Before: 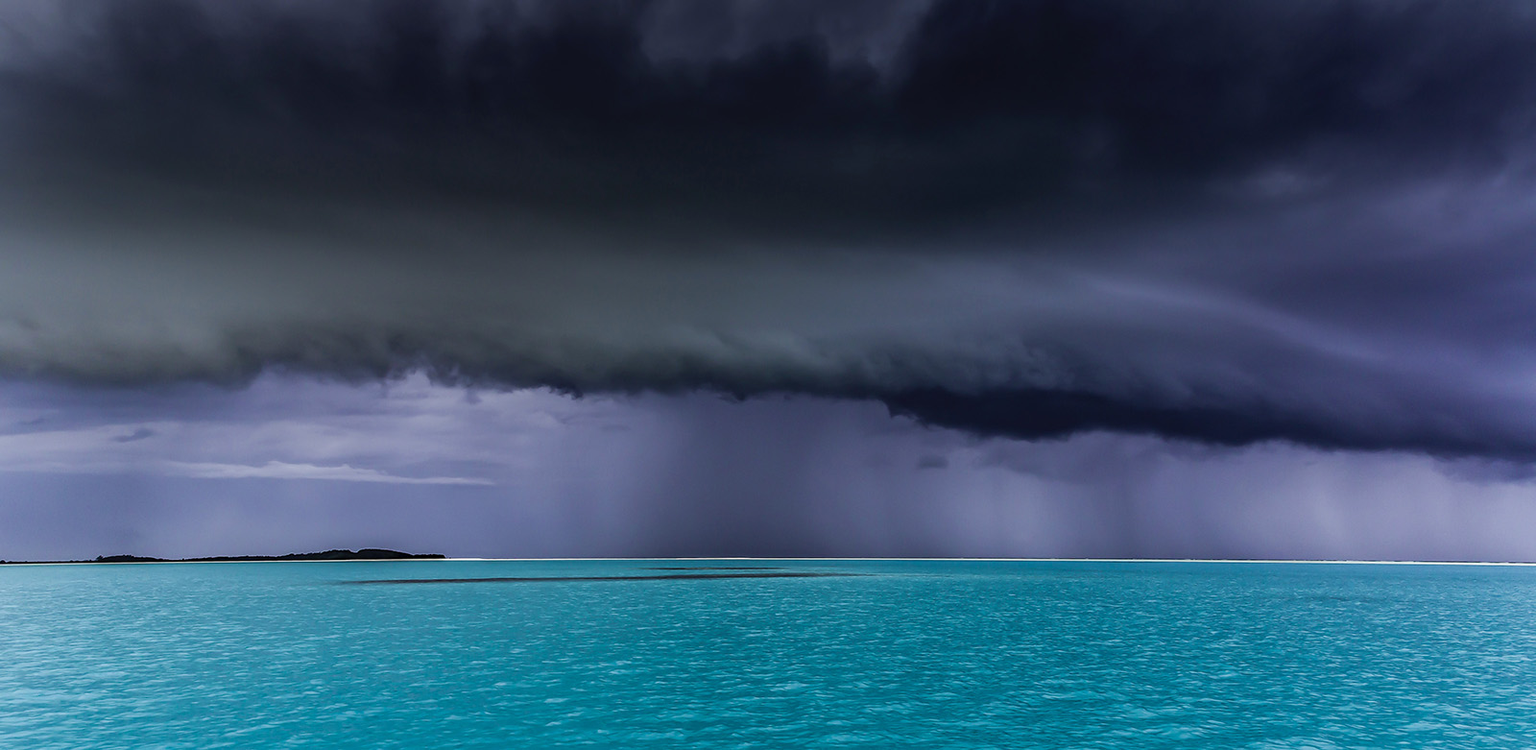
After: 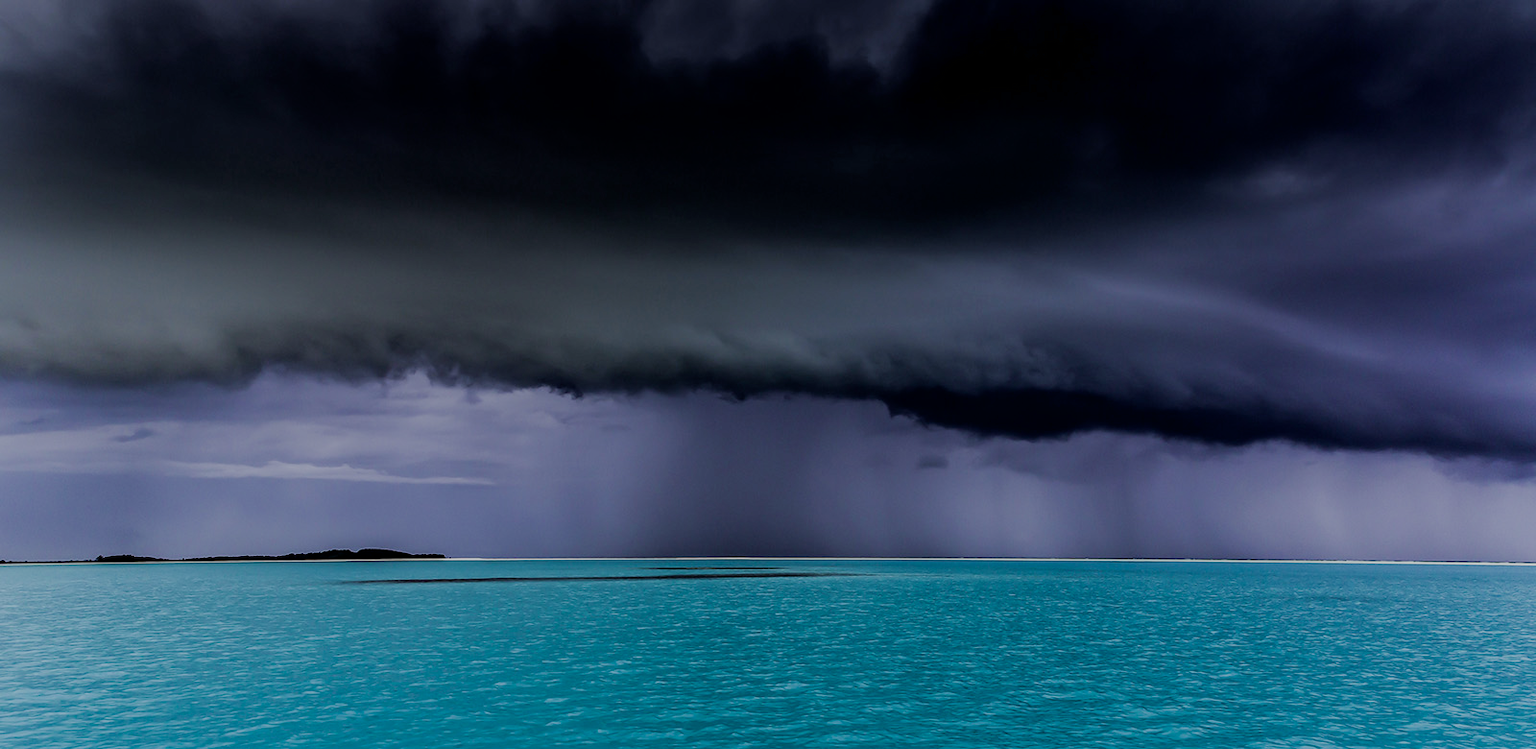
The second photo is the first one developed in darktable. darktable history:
filmic rgb: black relative exposure -7.65 EV, white relative exposure 4.56 EV, hardness 3.61
exposure: black level correction 0.006, exposure -0.226 EV, compensate highlight preservation false
